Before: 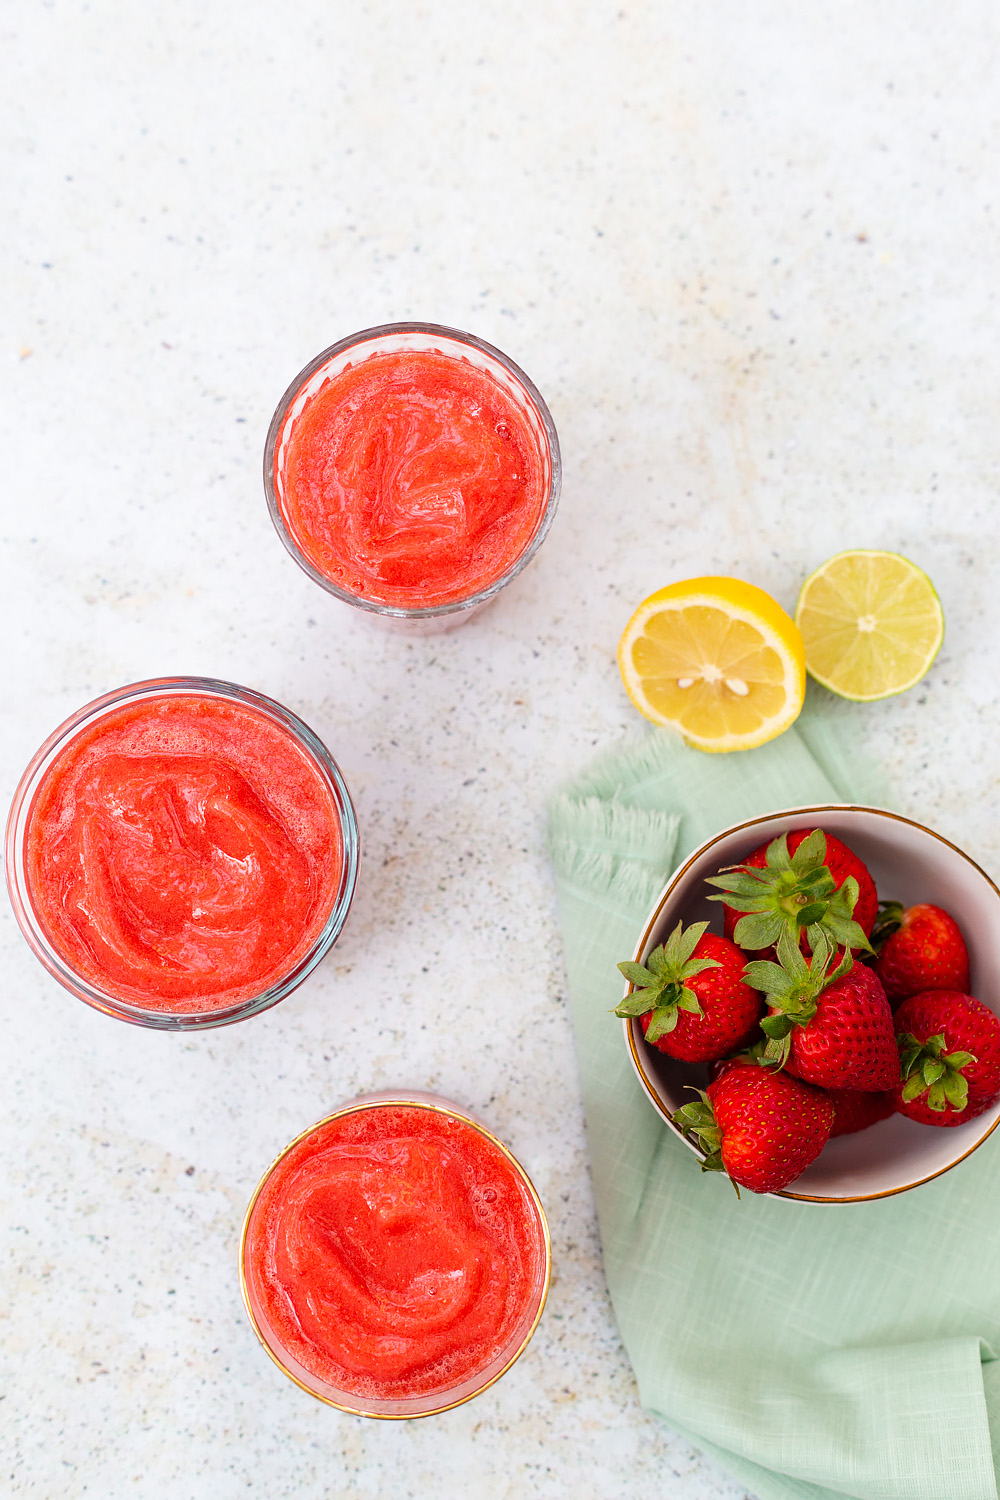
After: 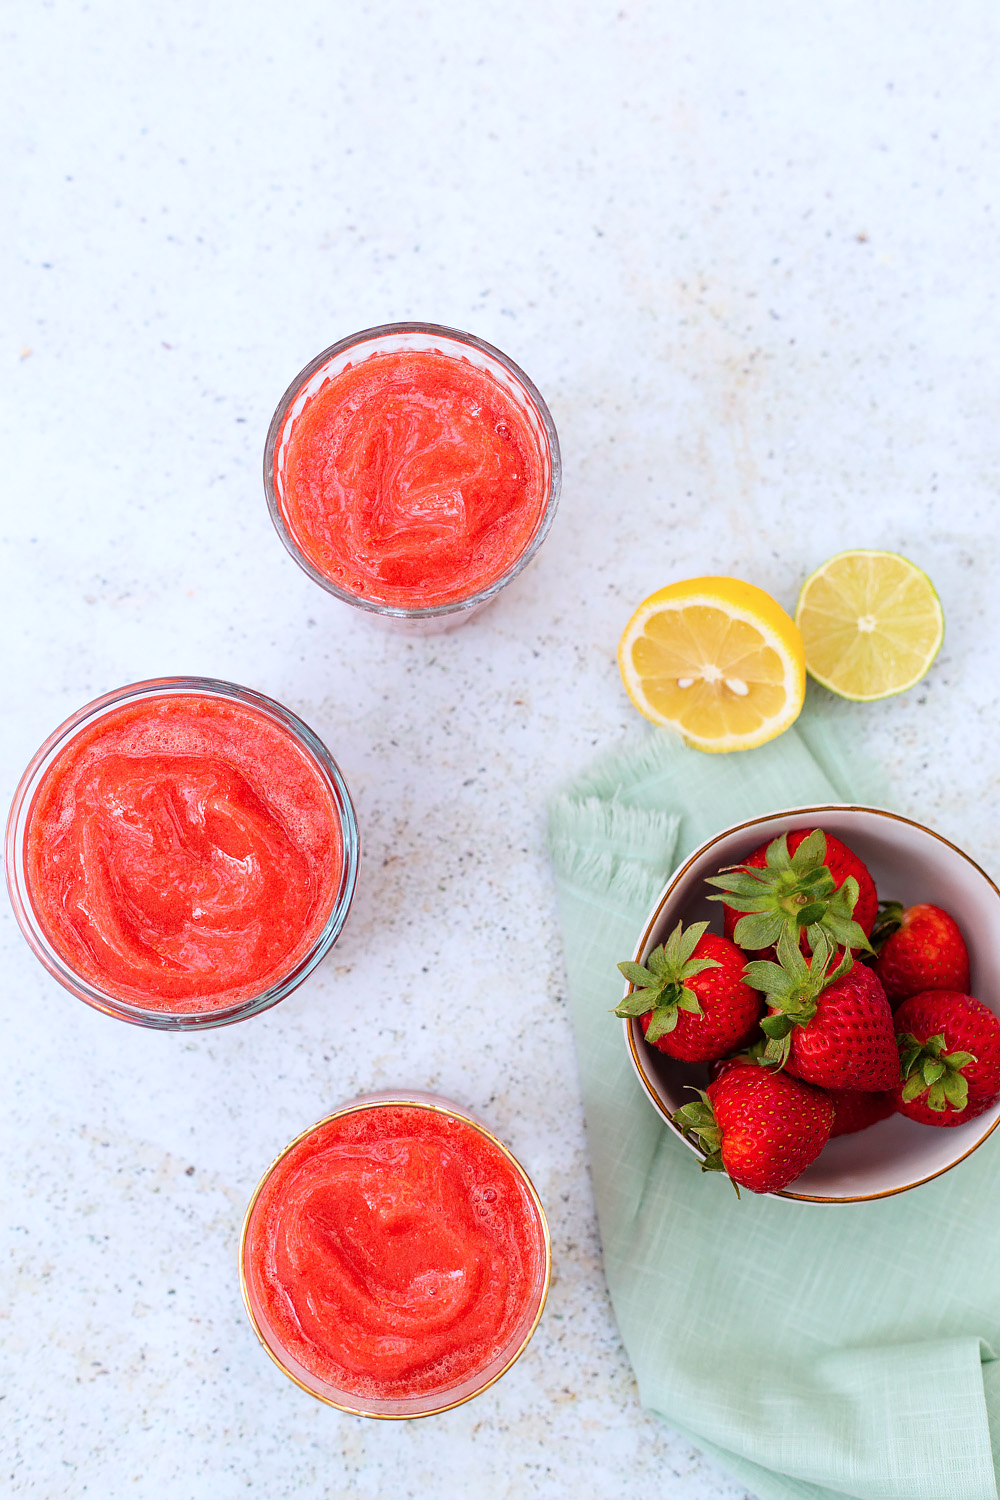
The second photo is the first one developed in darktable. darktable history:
color correction: highlights a* -0.671, highlights b* -8.78
